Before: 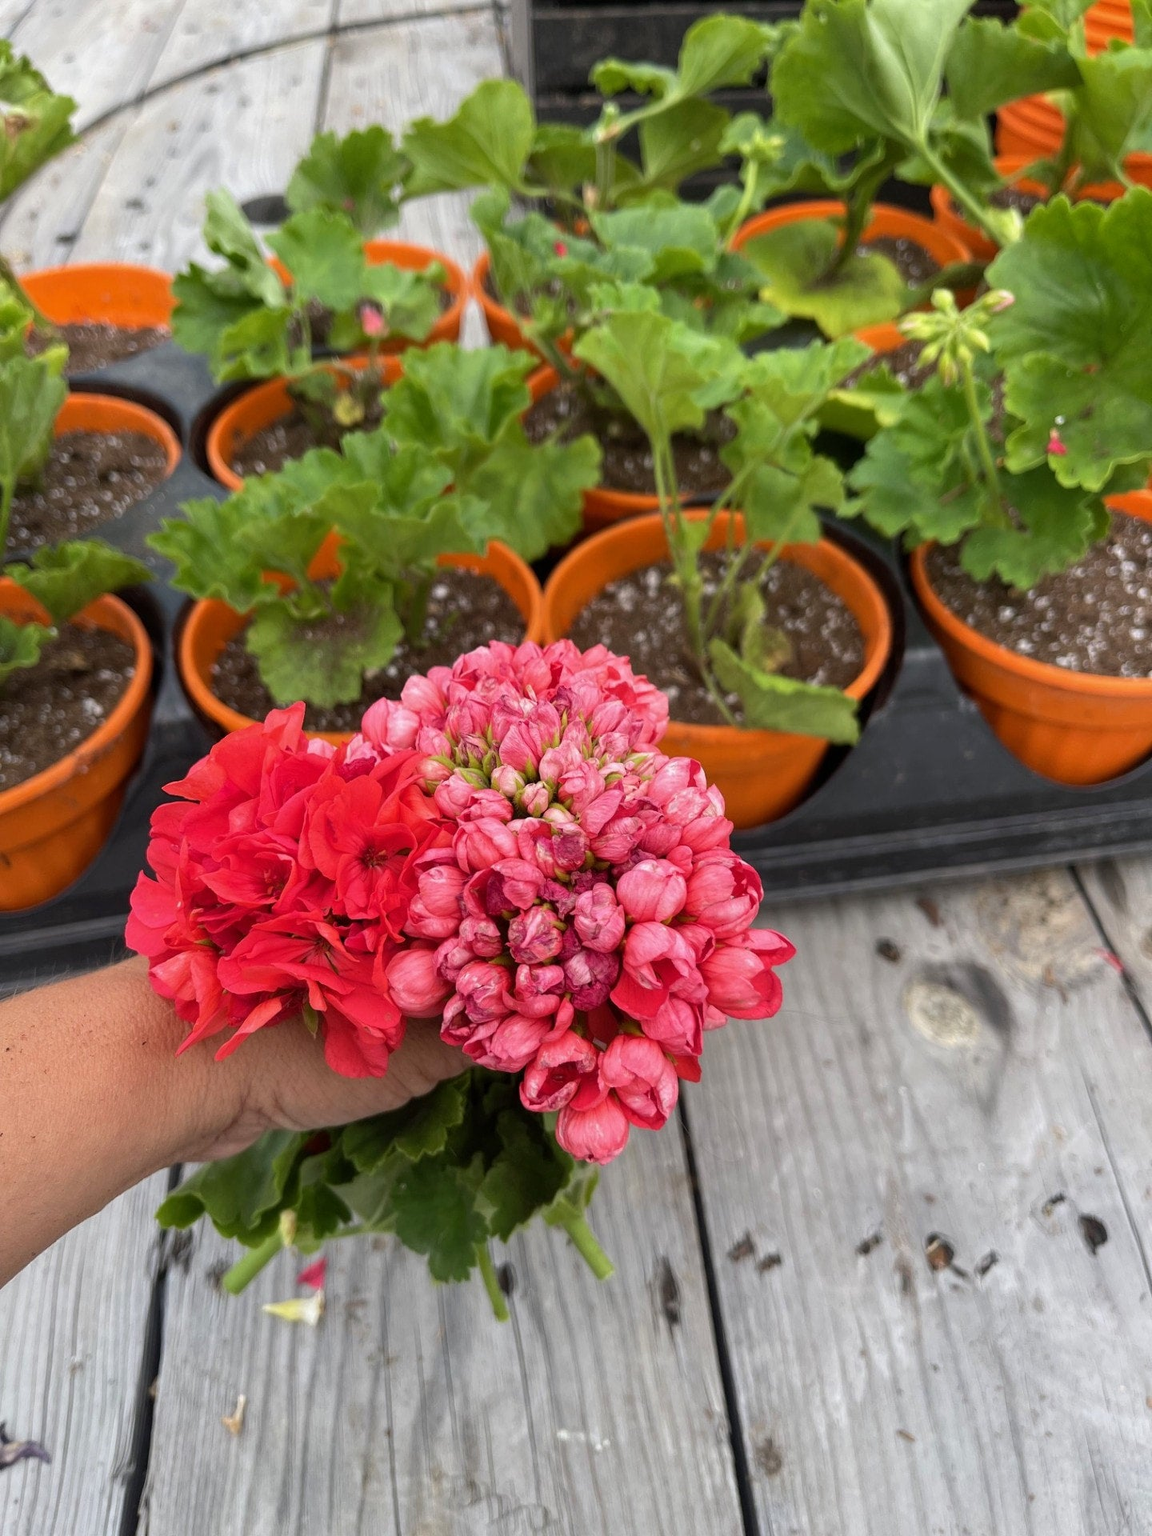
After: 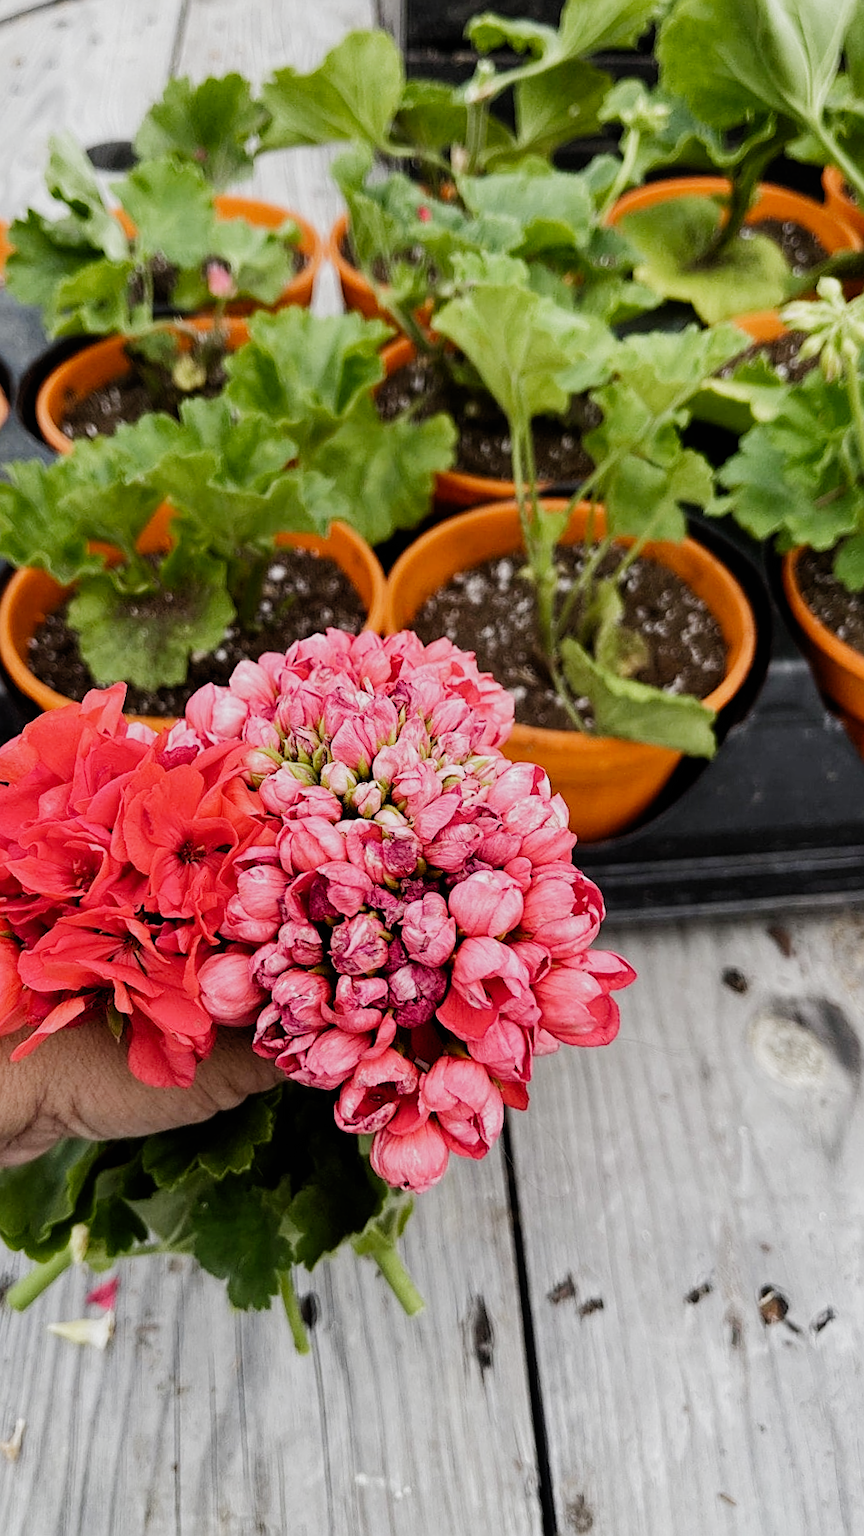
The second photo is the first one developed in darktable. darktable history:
sharpen: on, module defaults
filmic rgb: black relative exposure -7.65 EV, white relative exposure 4.56 EV, hardness 3.61, add noise in highlights 0.001, preserve chrominance no, color science v4 (2020)
tone equalizer: -8 EV -0.722 EV, -7 EV -0.703 EV, -6 EV -0.568 EV, -5 EV -0.375 EV, -3 EV 0.398 EV, -2 EV 0.6 EV, -1 EV 0.675 EV, +0 EV 0.764 EV, edges refinement/feathering 500, mask exposure compensation -1.57 EV, preserve details no
crop and rotate: angle -2.96°, left 14.276%, top 0.036%, right 10.76%, bottom 0.038%
